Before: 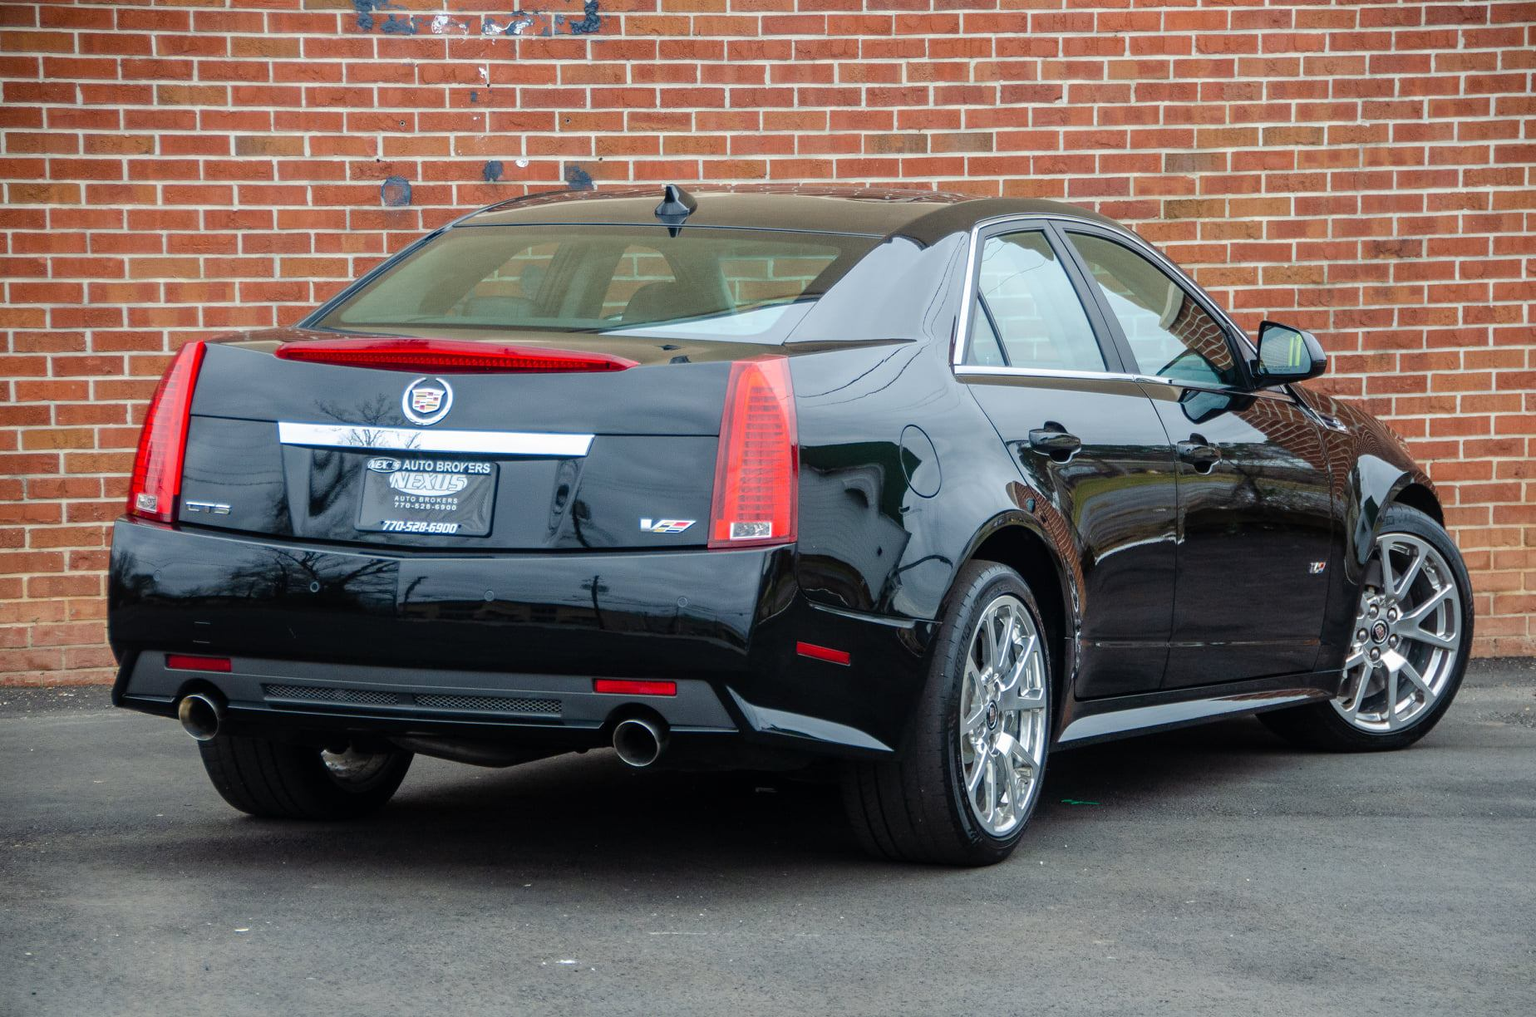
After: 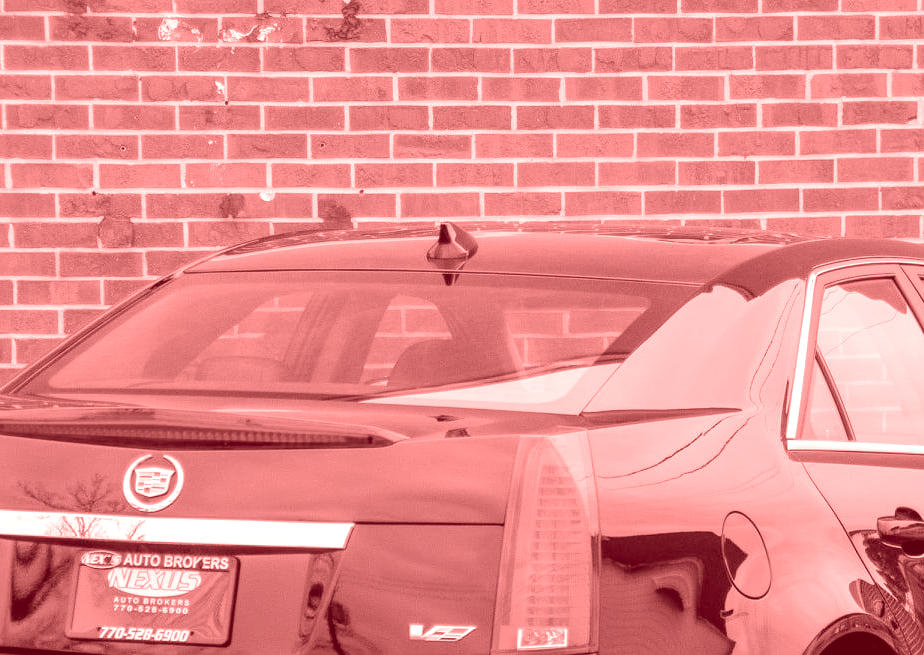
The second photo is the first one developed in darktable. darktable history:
color balance rgb: linear chroma grading › global chroma 15%, perceptual saturation grading › global saturation 30%
colorize: saturation 60%, source mix 100%
crop: left 19.556%, right 30.401%, bottom 46.458%
